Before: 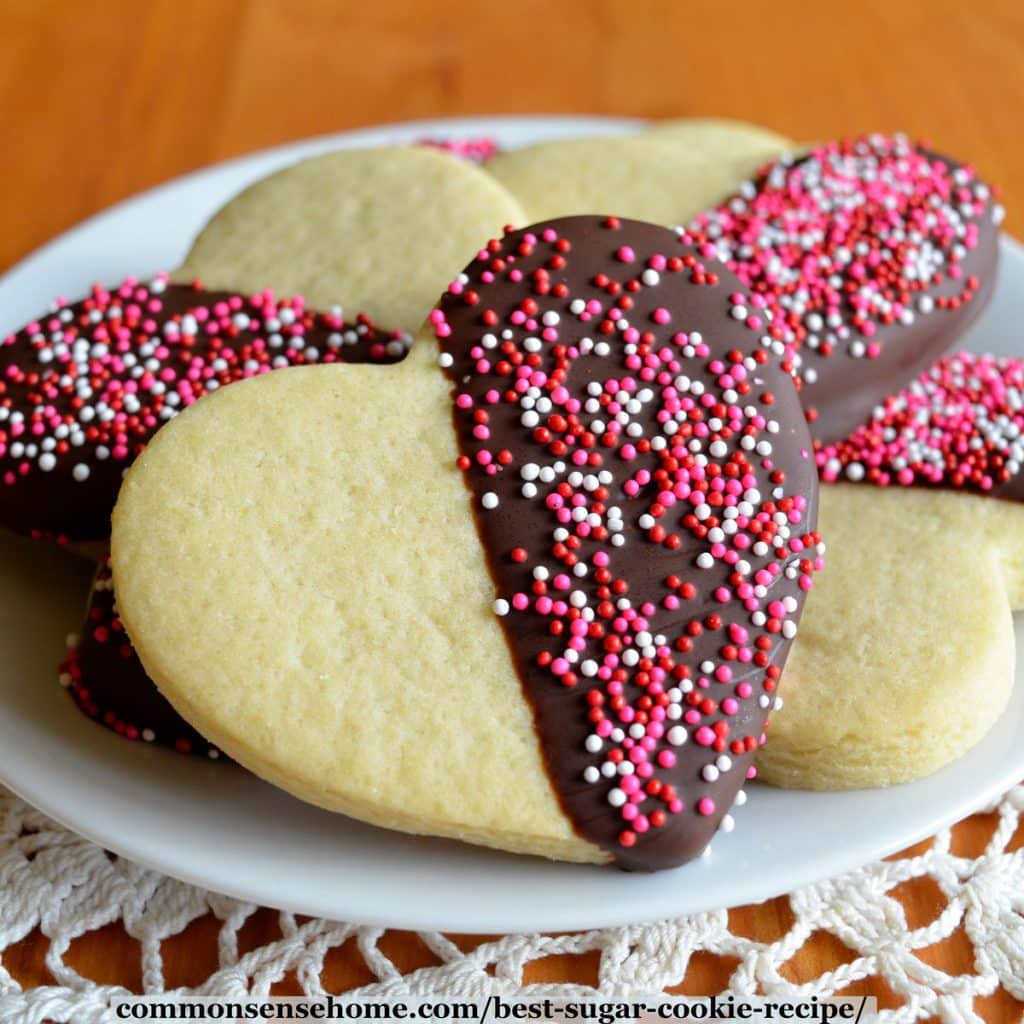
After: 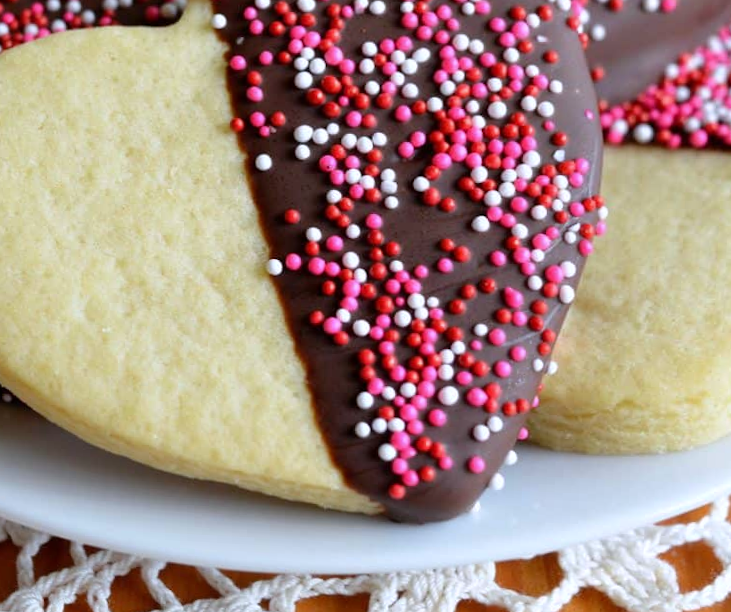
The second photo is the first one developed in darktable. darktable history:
white balance: red 0.984, blue 1.059
crop and rotate: left 17.299%, top 35.115%, right 7.015%, bottom 1.024%
rotate and perspective: rotation 0.062°, lens shift (vertical) 0.115, lens shift (horizontal) -0.133, crop left 0.047, crop right 0.94, crop top 0.061, crop bottom 0.94
